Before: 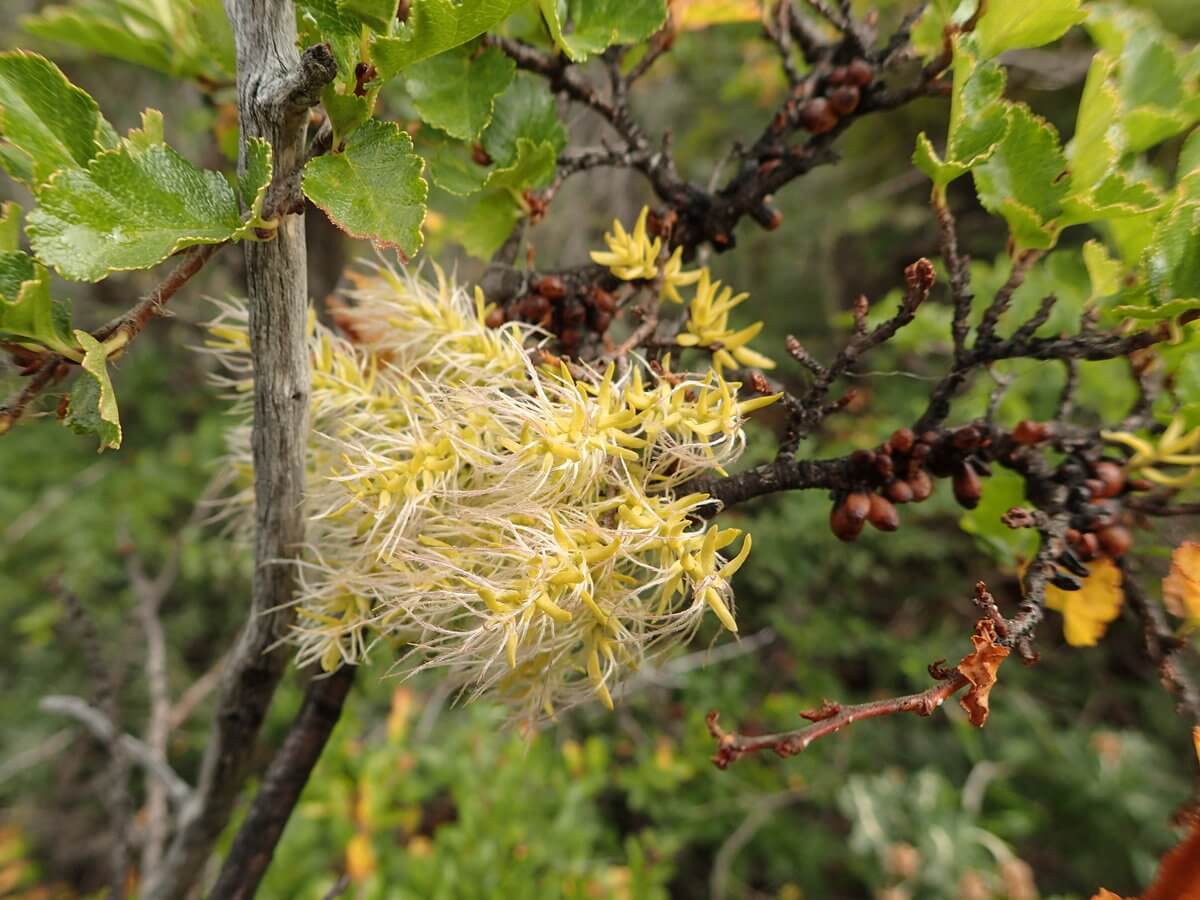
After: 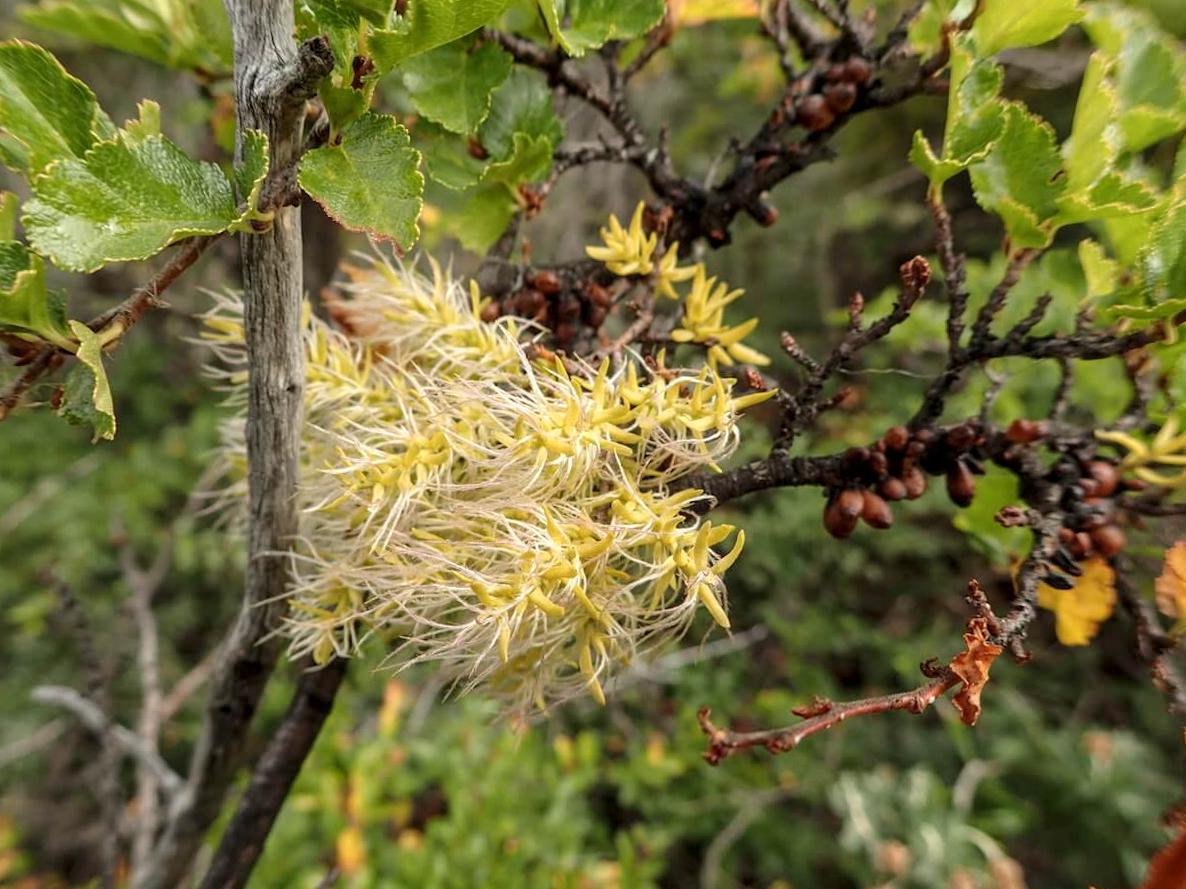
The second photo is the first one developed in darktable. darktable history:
local contrast: on, module defaults
crop and rotate: angle -0.5°
rotate and perspective: crop left 0, crop top 0
